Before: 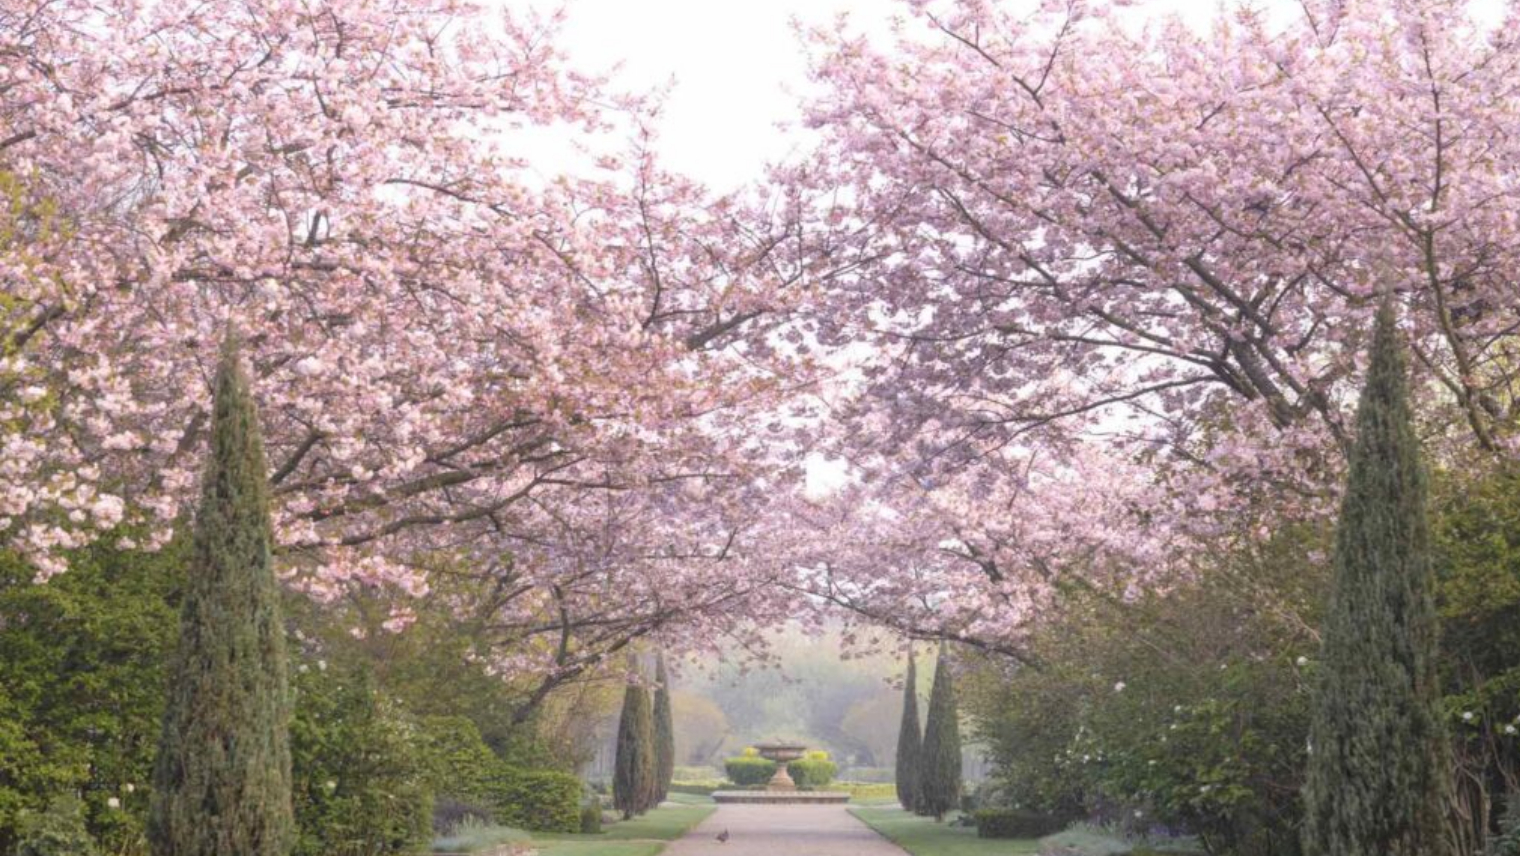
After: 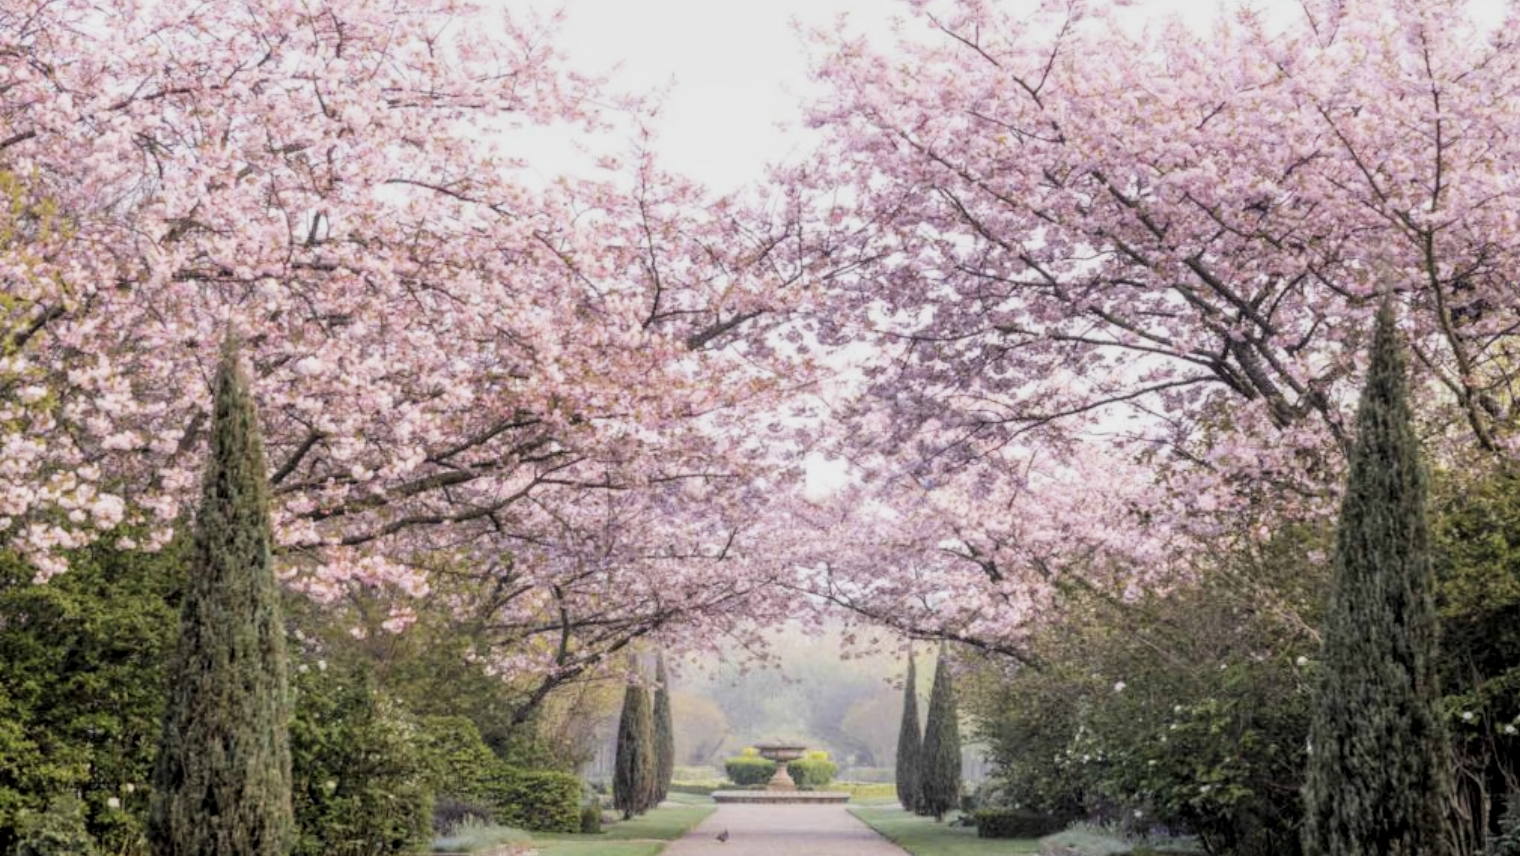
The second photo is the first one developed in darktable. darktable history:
filmic rgb: black relative exposure -5 EV, hardness 2.88, contrast 1.3, highlights saturation mix -30%
local contrast: on, module defaults
rotate and perspective: automatic cropping original format, crop left 0, crop top 0
